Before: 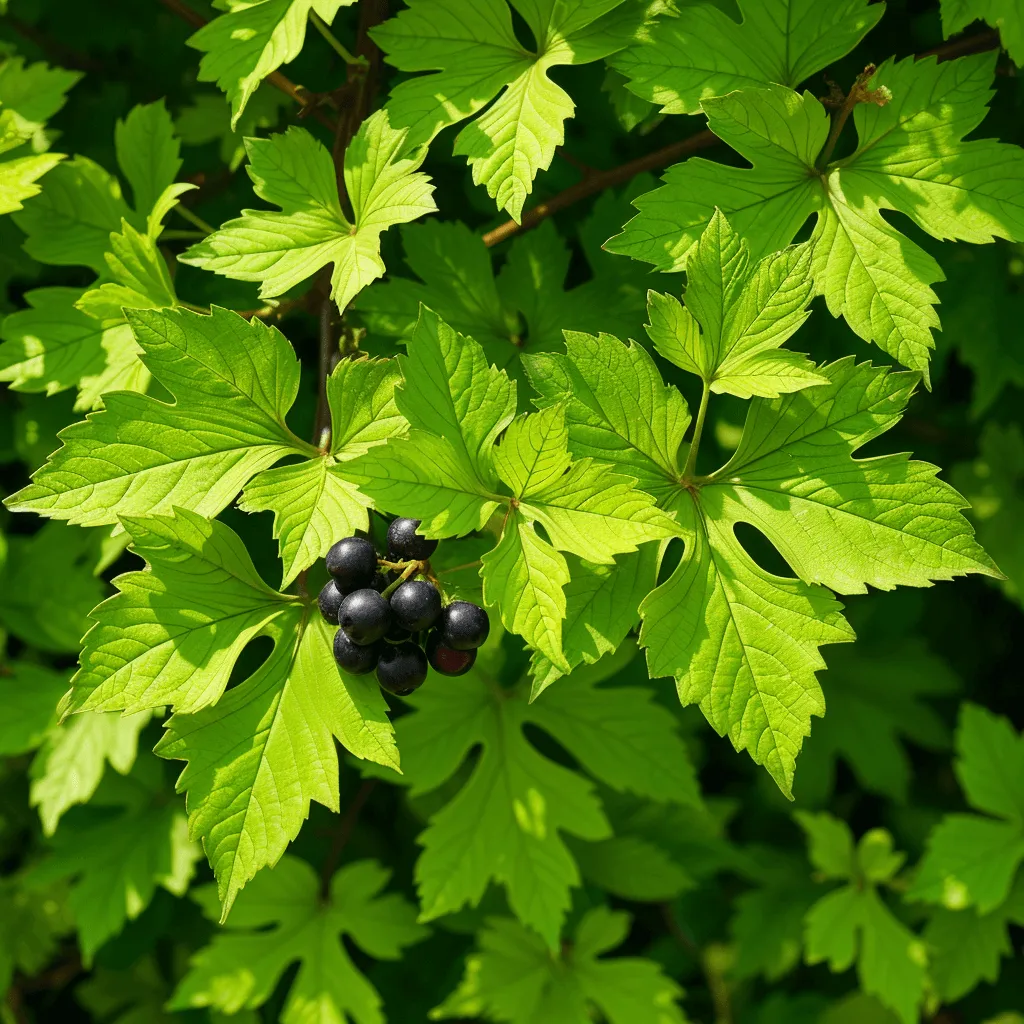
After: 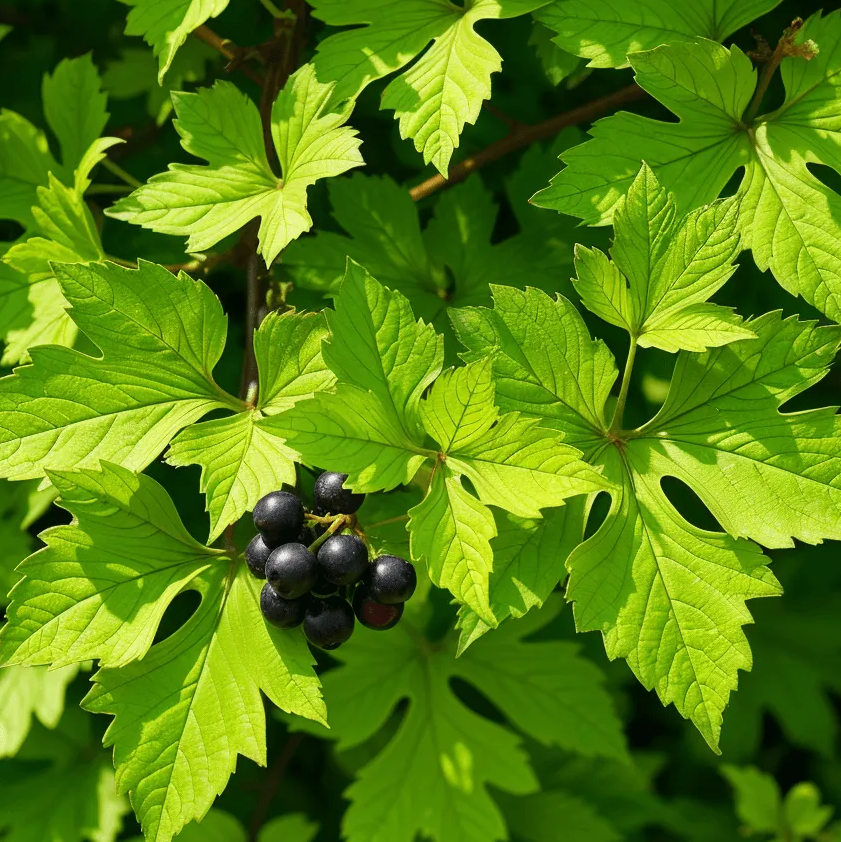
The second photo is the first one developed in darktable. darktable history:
crop and rotate: left 7.196%, top 4.574%, right 10.605%, bottom 13.178%
